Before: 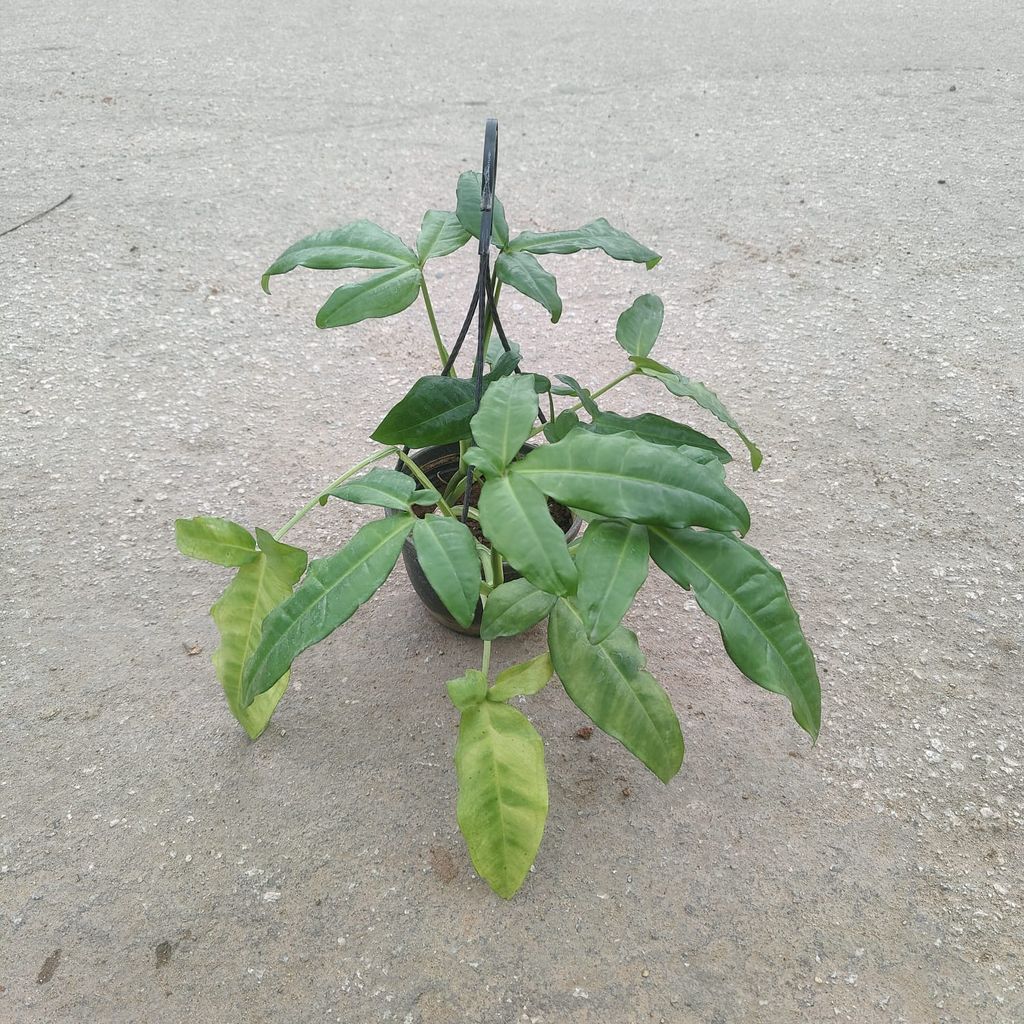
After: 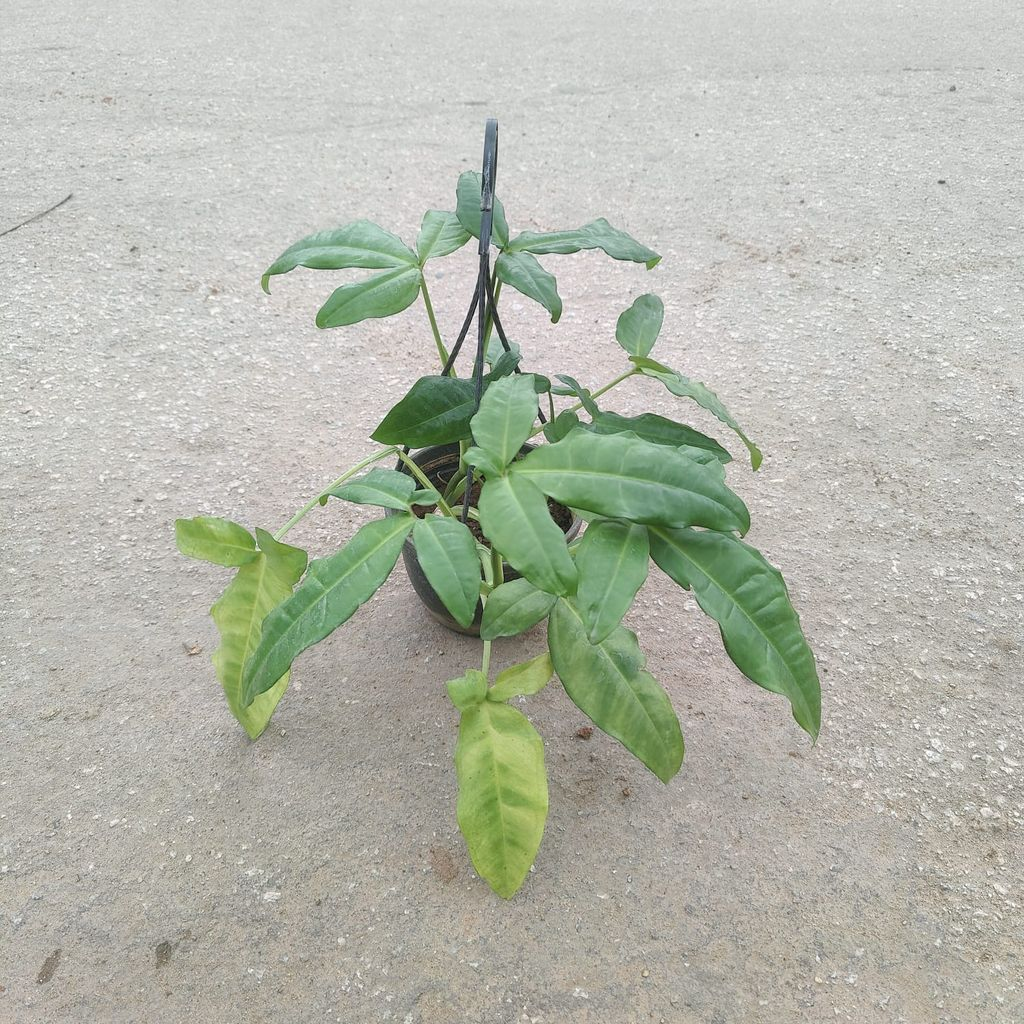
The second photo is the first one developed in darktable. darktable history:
contrast brightness saturation: contrast 0.049, brightness 0.066, saturation 0.006
